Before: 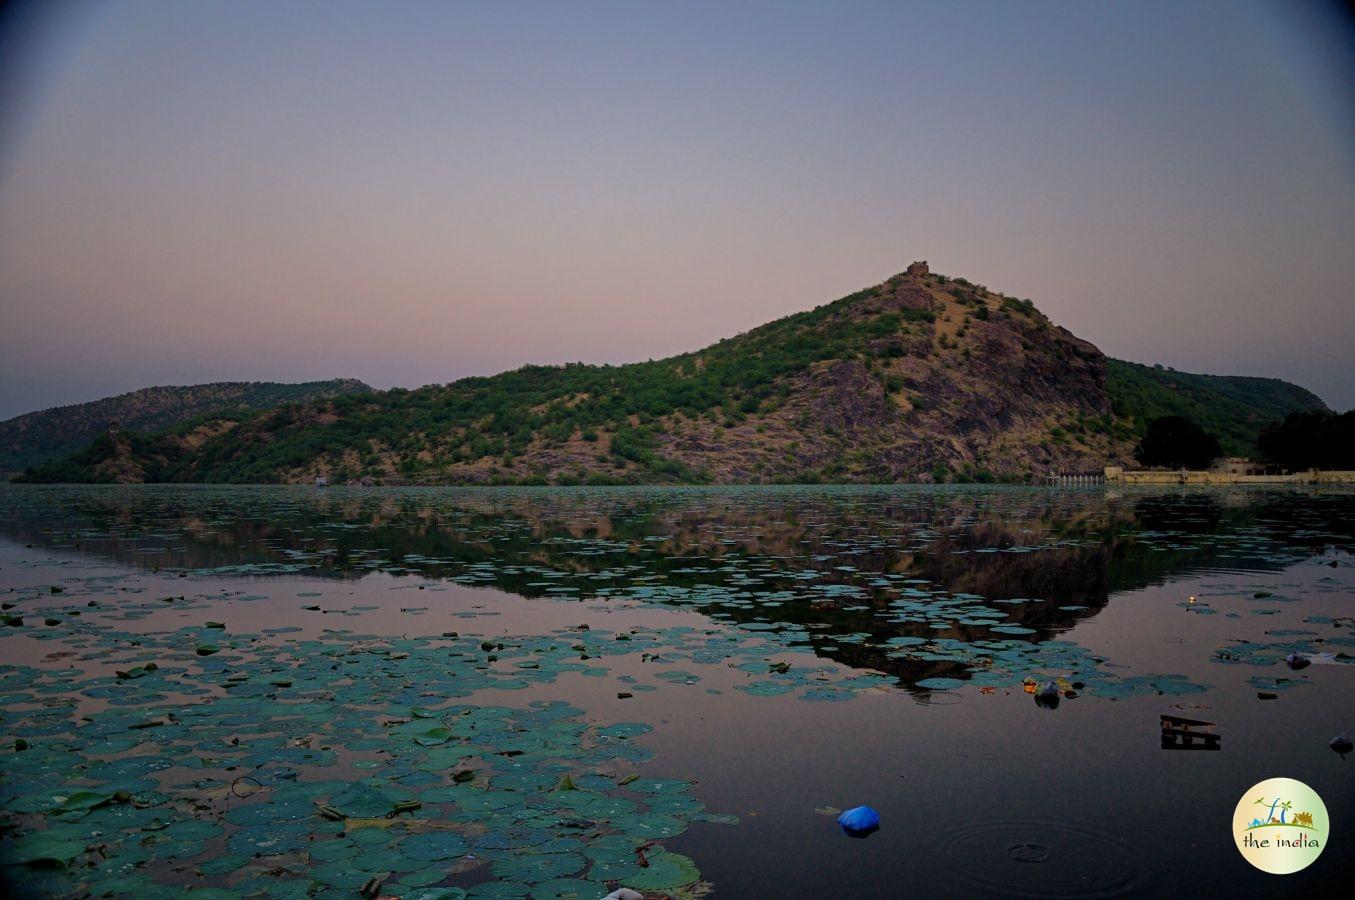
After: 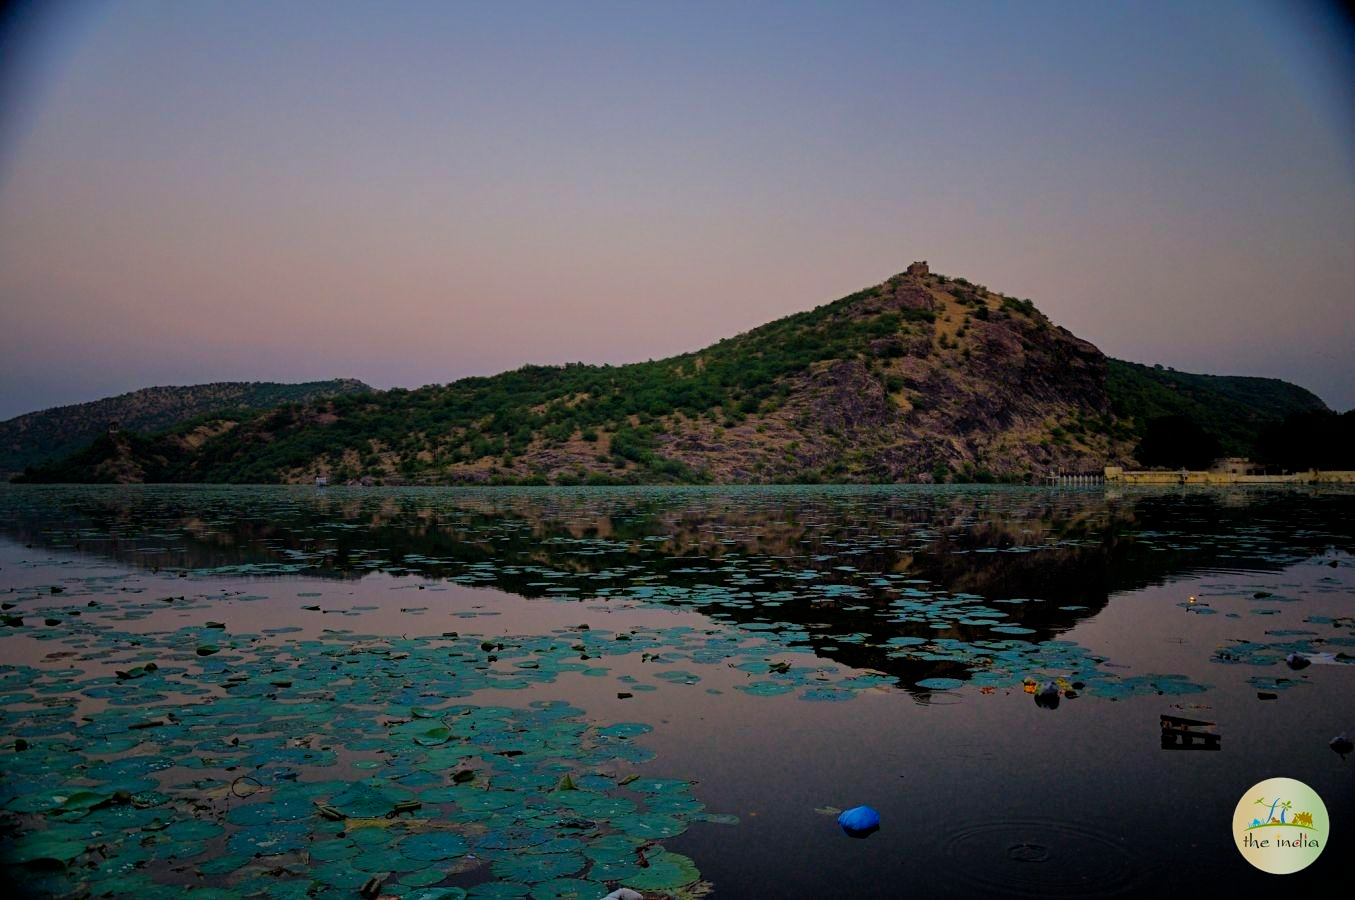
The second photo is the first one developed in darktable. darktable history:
filmic rgb: black relative exposure -7.65 EV, white relative exposure 4.56 EV, threshold 5.98 EV, hardness 3.61, enable highlight reconstruction true
color balance rgb: perceptual saturation grading › global saturation 0.727%, global vibrance 40.874%
